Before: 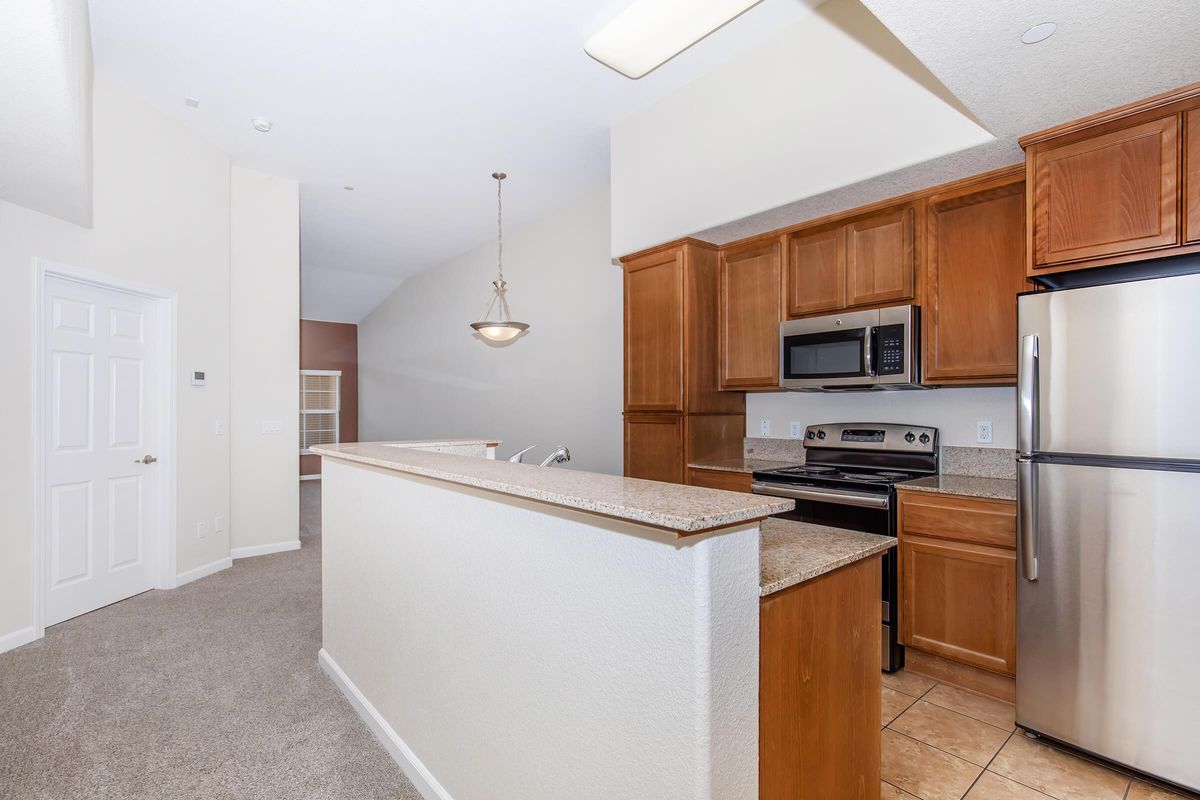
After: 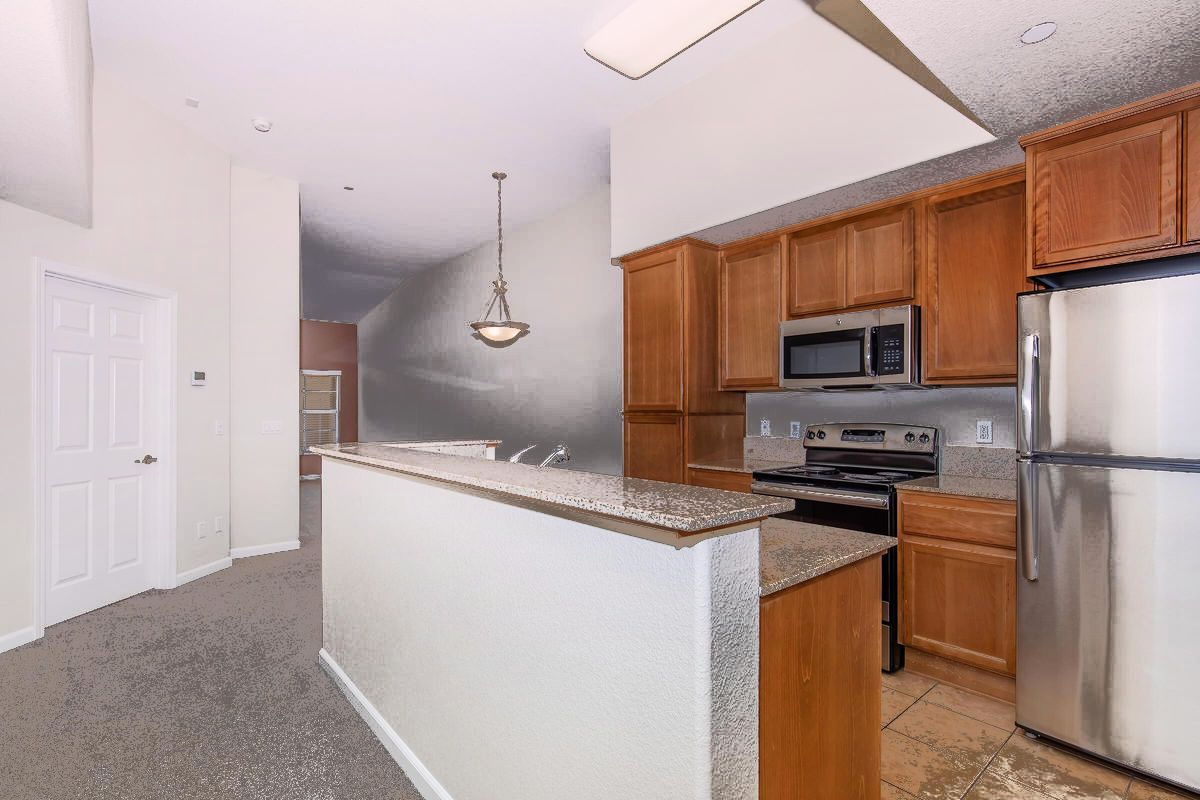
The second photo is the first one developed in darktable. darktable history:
fill light: exposure -0.73 EV, center 0.69, width 2.2
graduated density: density 0.38 EV, hardness 21%, rotation -6.11°, saturation 32%
exposure: exposure 0.078 EV, compensate highlight preservation false
